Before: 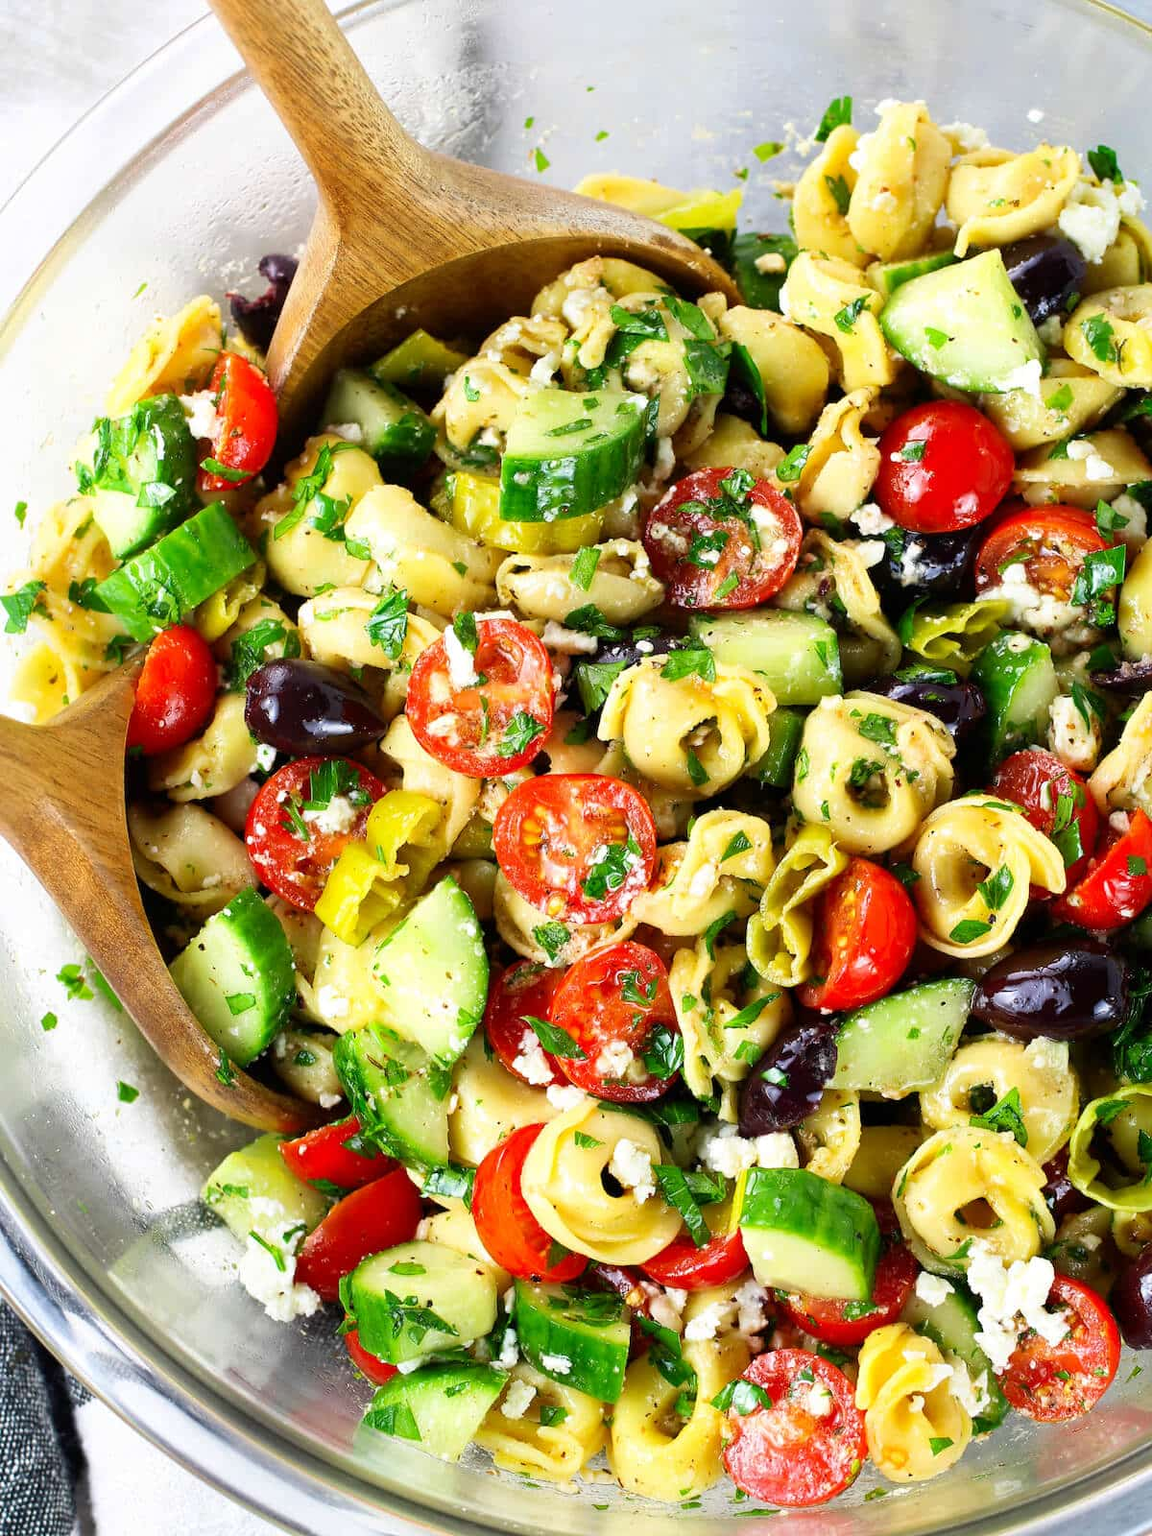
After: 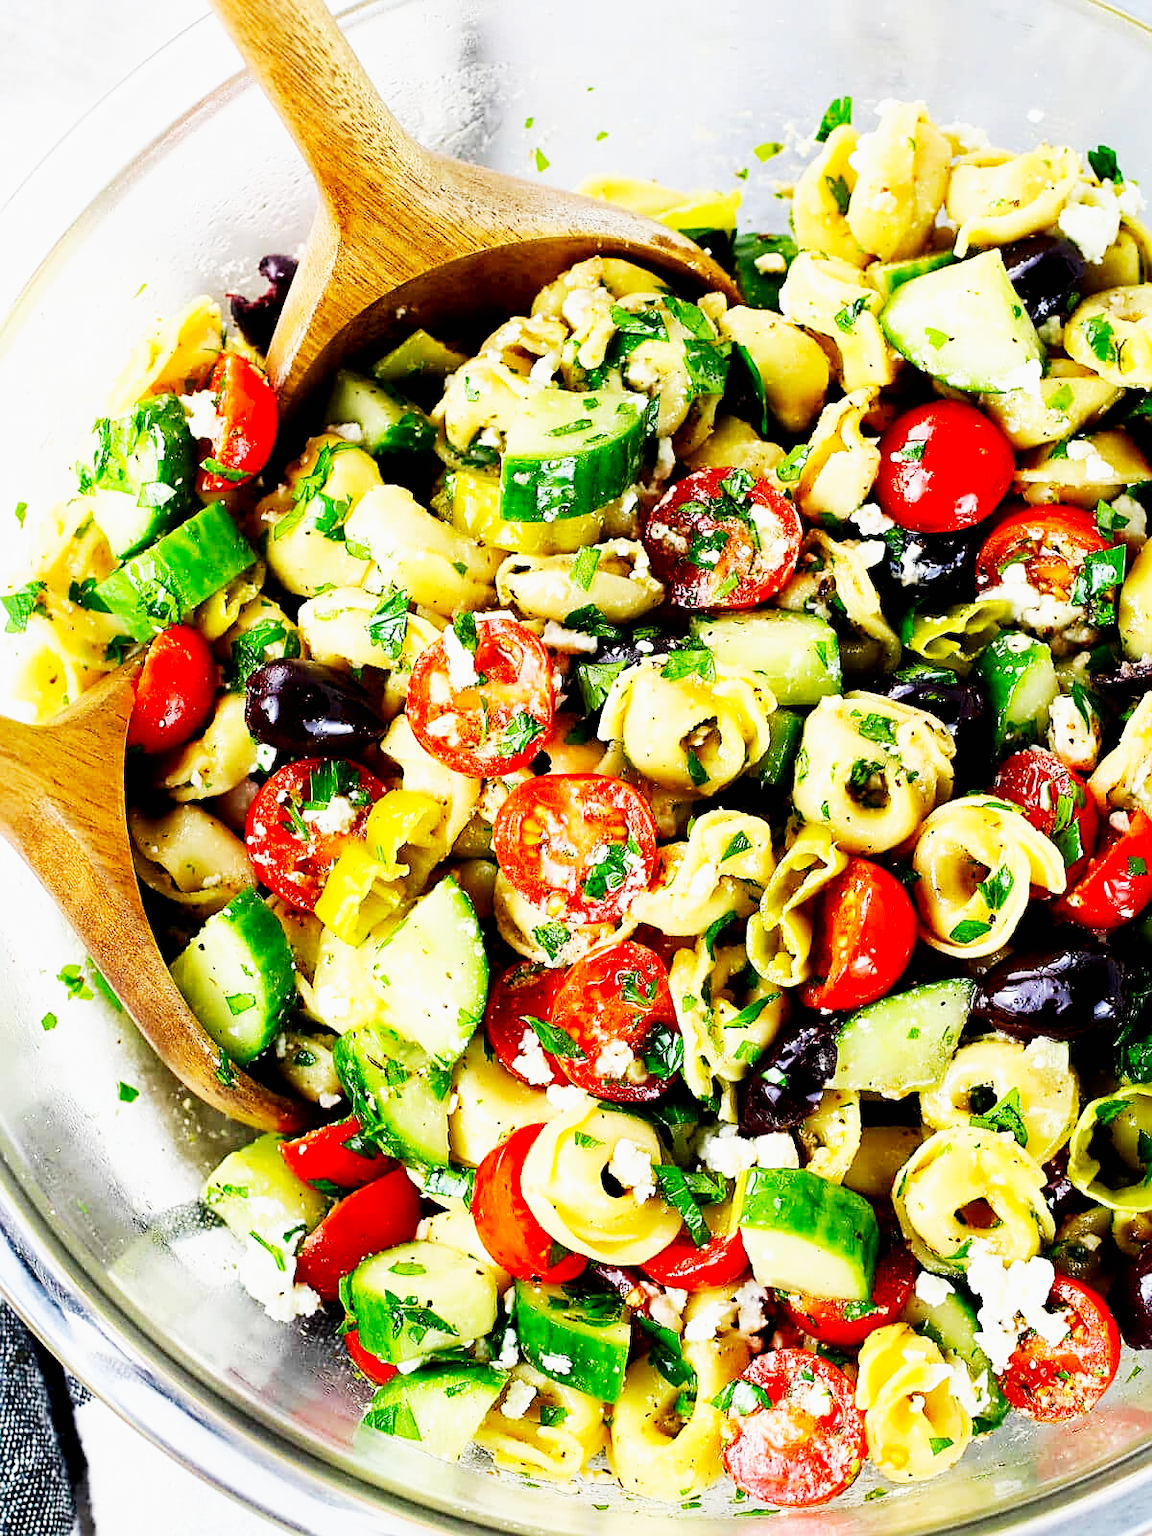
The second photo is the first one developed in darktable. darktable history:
exposure: black level correction 0.009, exposure -0.637 EV, compensate highlight preservation false
sharpen: on, module defaults
base curve: curves: ch0 [(0, 0) (0.007, 0.004) (0.027, 0.03) (0.046, 0.07) (0.207, 0.54) (0.442, 0.872) (0.673, 0.972) (1, 1)], preserve colors none
